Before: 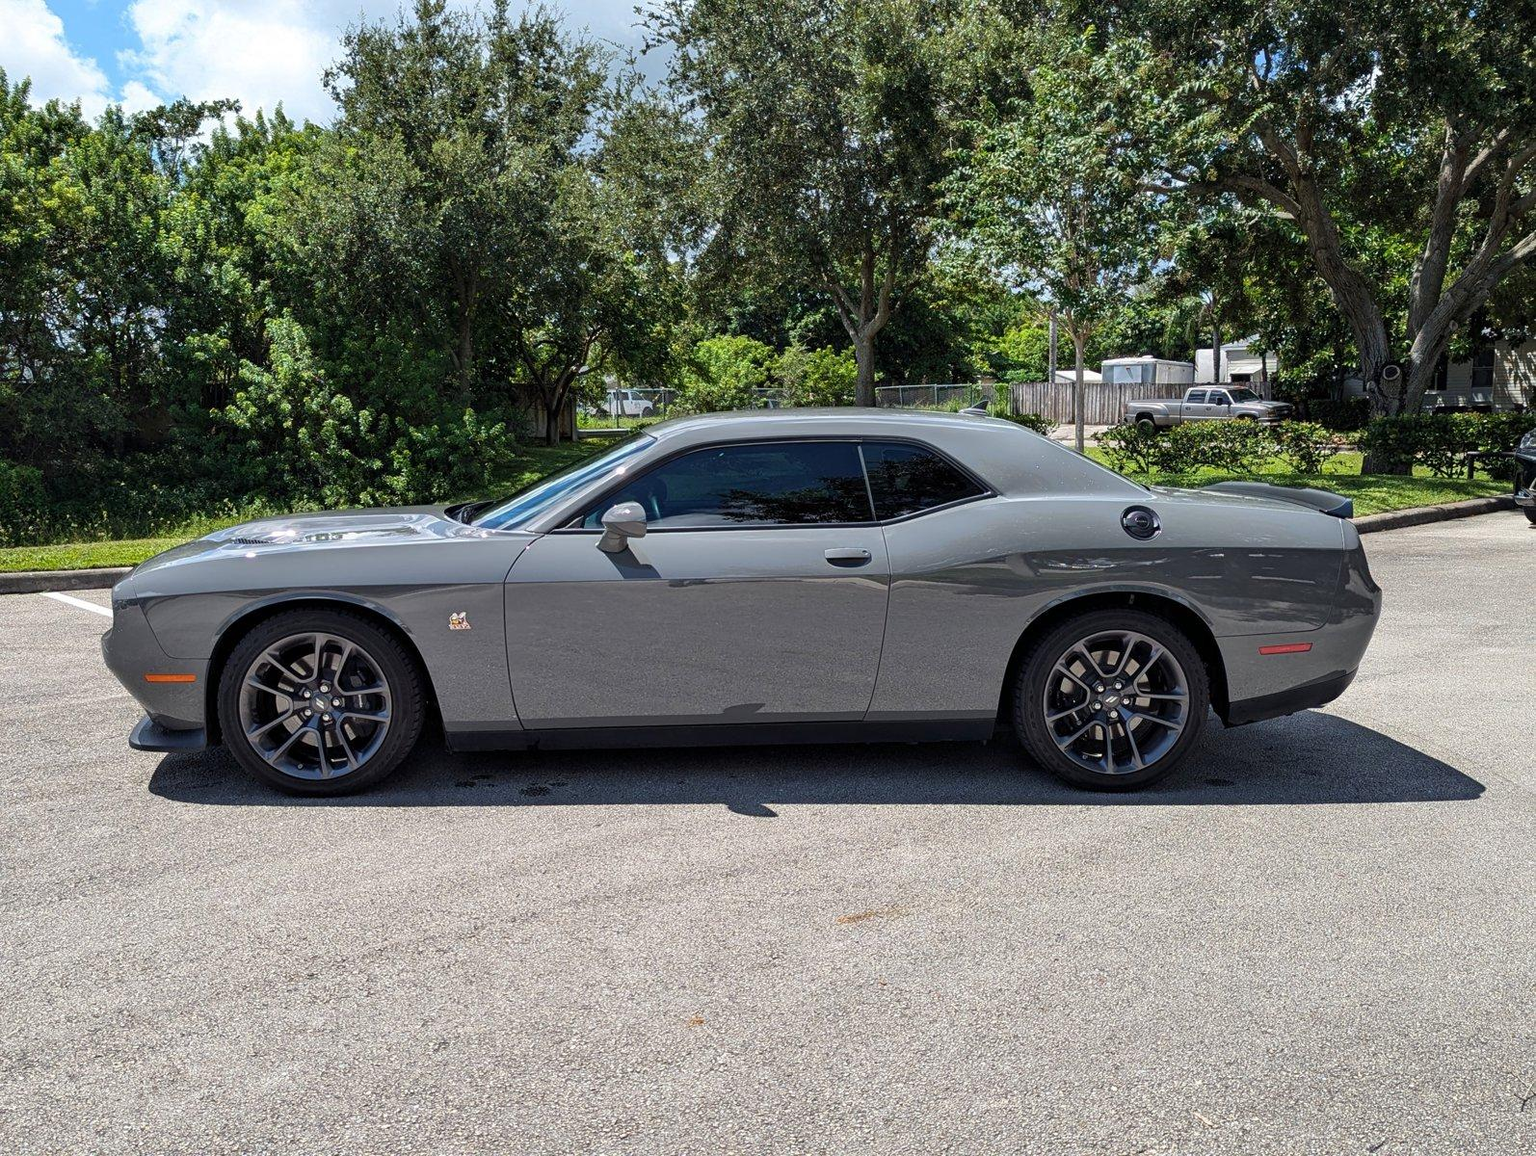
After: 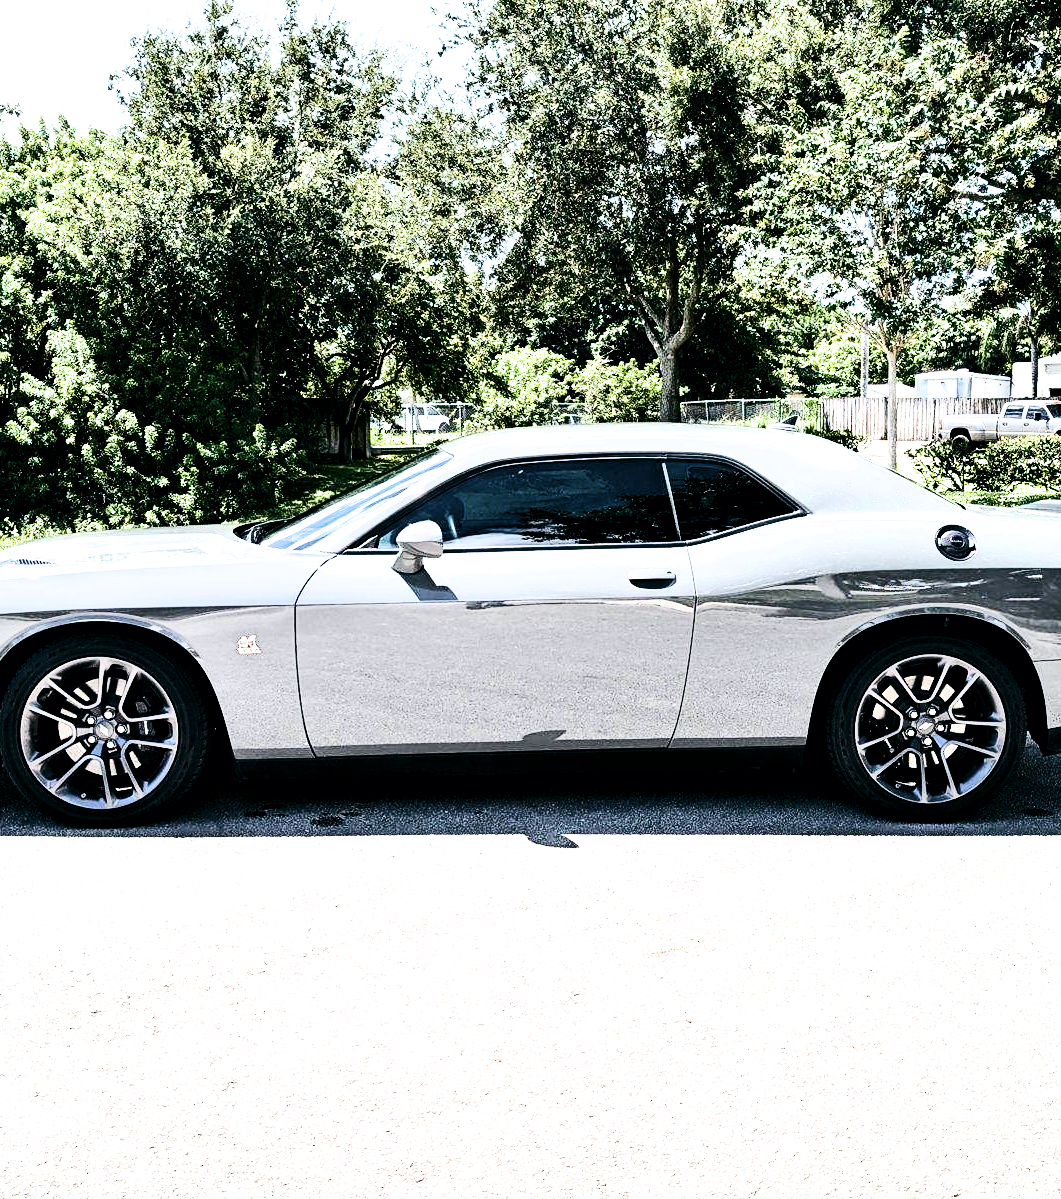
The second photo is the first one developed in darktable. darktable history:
crop and rotate: left 14.399%, right 18.979%
exposure: black level correction 0, exposure 1.103 EV, compensate highlight preservation false
contrast brightness saturation: contrast 0.251, saturation -0.318
tone equalizer: -8 EV -1.12 EV, -7 EV -1.04 EV, -6 EV -0.878 EV, -5 EV -0.588 EV, -3 EV 0.563 EV, -2 EV 0.882 EV, -1 EV 0.999 EV, +0 EV 1.06 EV, edges refinement/feathering 500, mask exposure compensation -1.57 EV, preserve details no
color balance rgb: power › hue 75.07°, global offset › luminance -0.329%, global offset › chroma 0.107%, global offset › hue 164.11°, perceptual saturation grading › global saturation 20%, perceptual saturation grading › highlights -25.165%, perceptual saturation grading › shadows 50.391%, perceptual brilliance grading › mid-tones 9.789%, perceptual brilliance grading › shadows 15.122%, global vibrance 9.851%
filmic rgb: black relative exposure -8.04 EV, white relative exposure 3 EV, hardness 5.35, contrast 1.252, color science v6 (2022)
